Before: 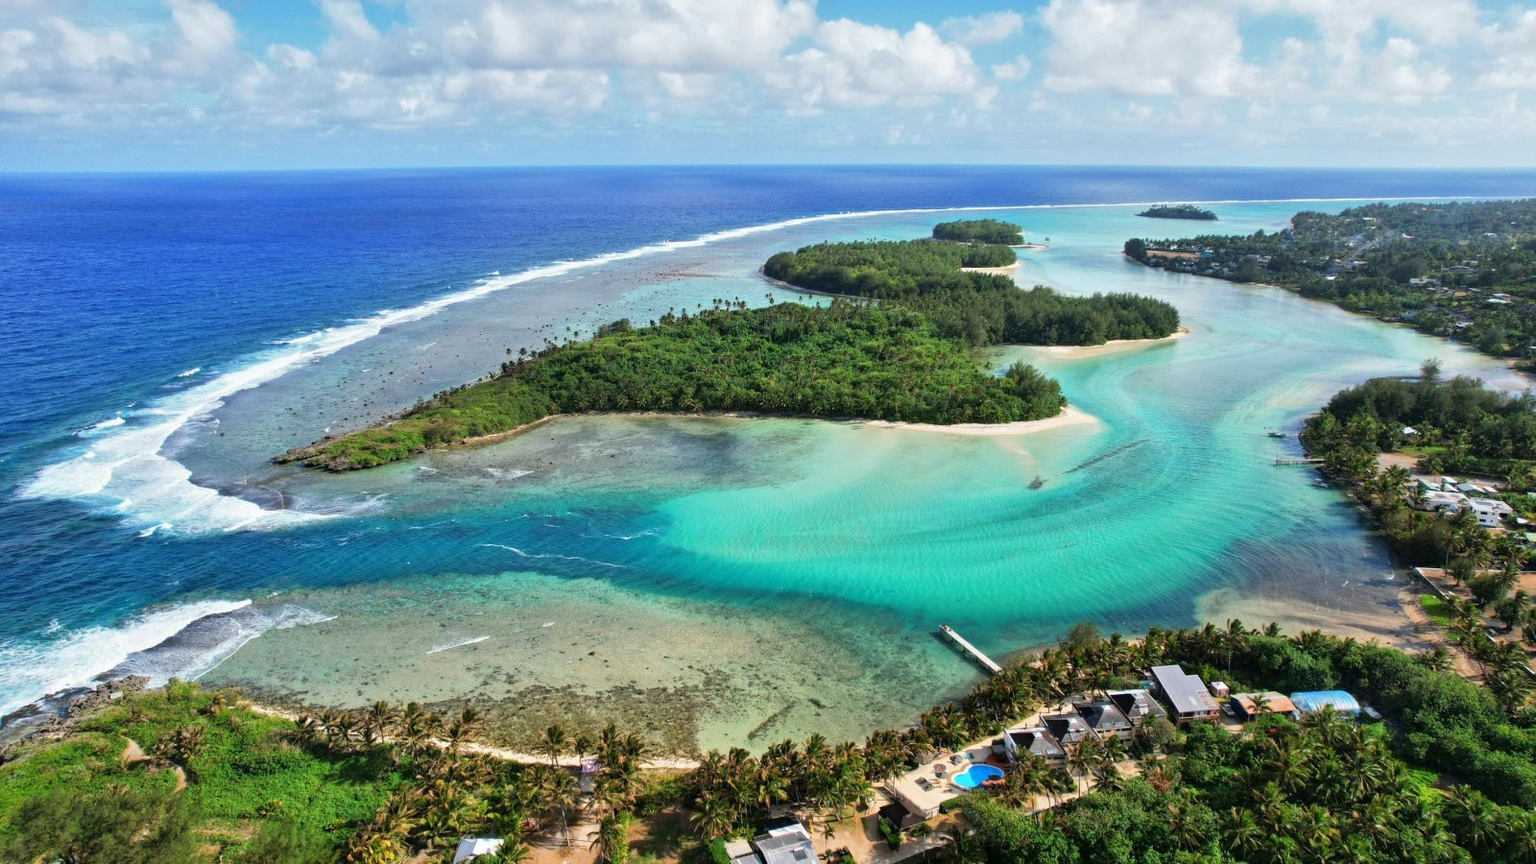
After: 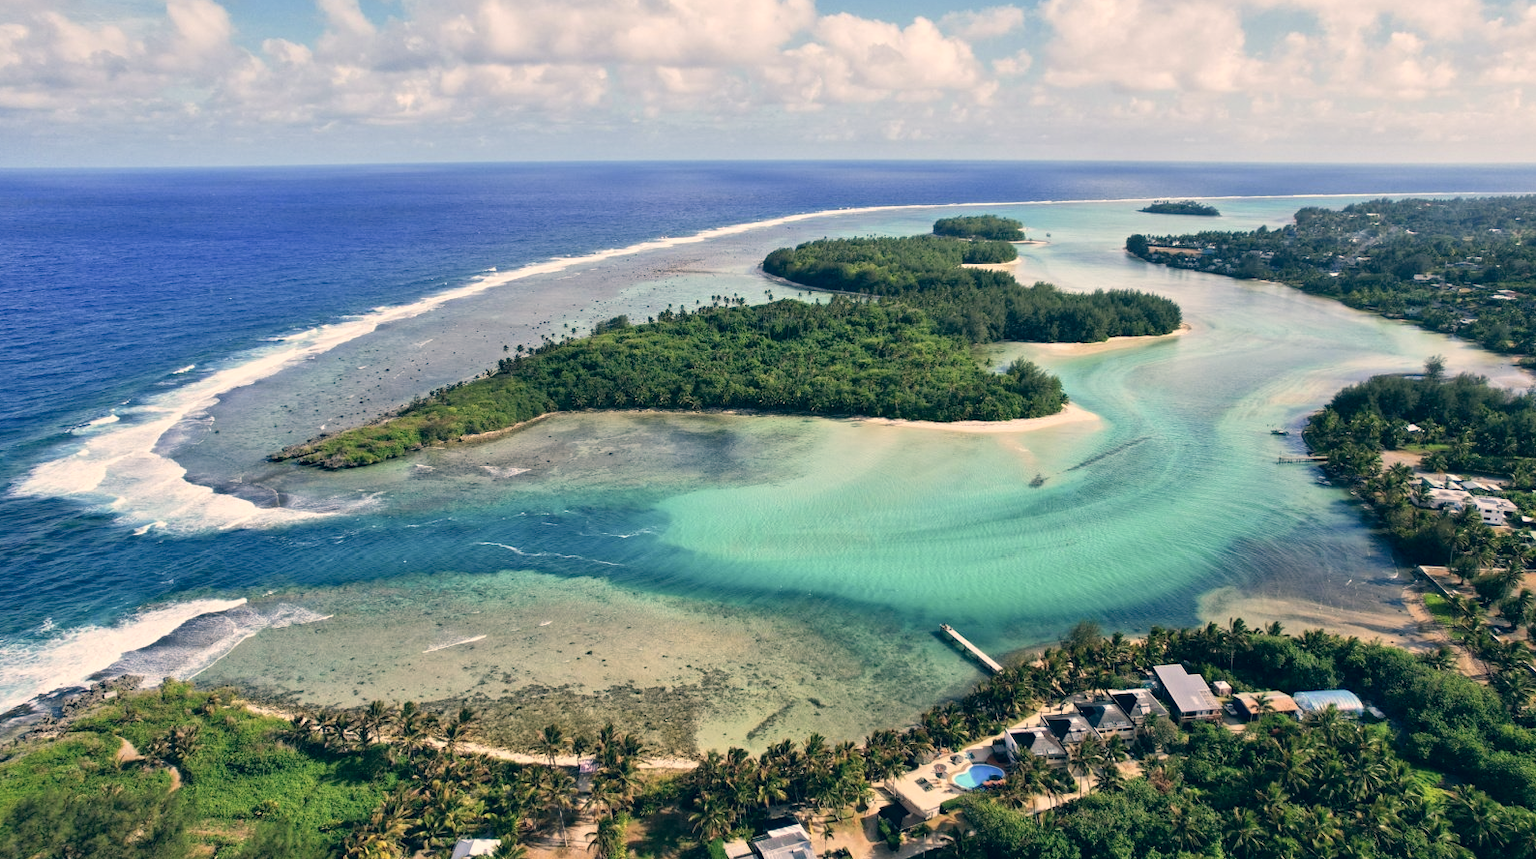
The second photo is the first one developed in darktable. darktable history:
crop: left 0.494%, top 0.726%, right 0.235%, bottom 0.443%
contrast brightness saturation: contrast 0.06, brightness -0.007, saturation -0.232
color correction: highlights a* 10.31, highlights b* 14.65, shadows a* -10.24, shadows b* -14.92
